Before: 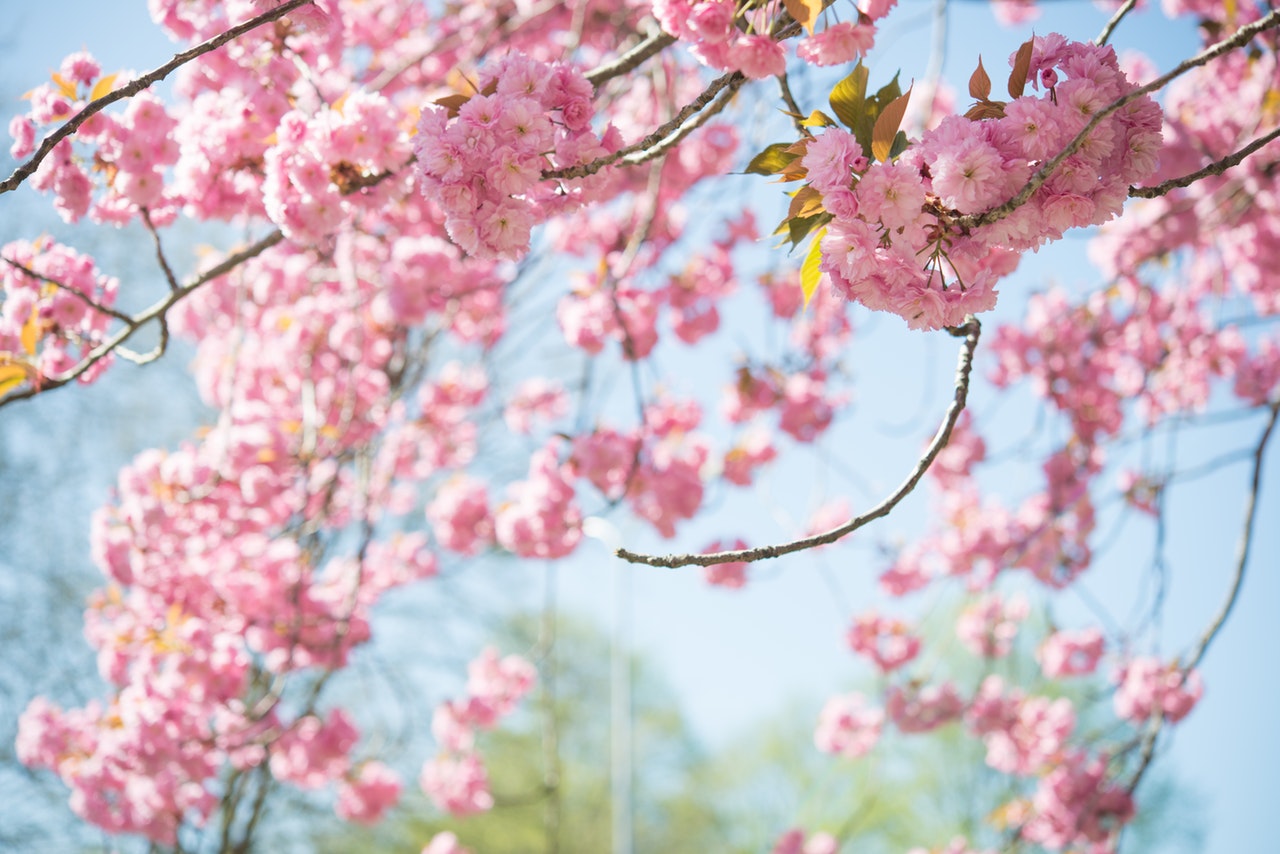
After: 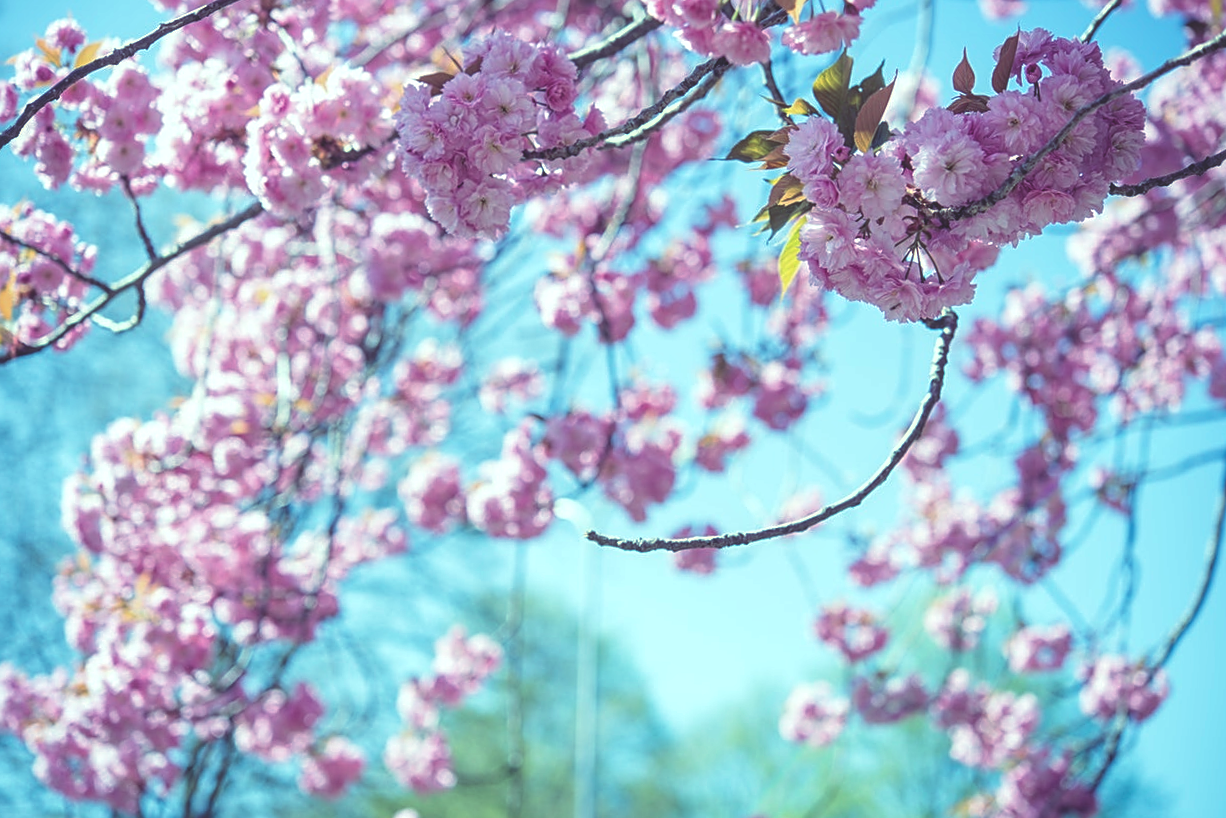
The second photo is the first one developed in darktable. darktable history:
crop and rotate: angle -1.69°
local contrast: on, module defaults
rgb curve: curves: ch0 [(0, 0.186) (0.314, 0.284) (0.576, 0.466) (0.805, 0.691) (0.936, 0.886)]; ch1 [(0, 0.186) (0.314, 0.284) (0.581, 0.534) (0.771, 0.746) (0.936, 0.958)]; ch2 [(0, 0.216) (0.275, 0.39) (1, 1)], mode RGB, independent channels, compensate middle gray true, preserve colors none
fill light: on, module defaults
sharpen: on, module defaults
